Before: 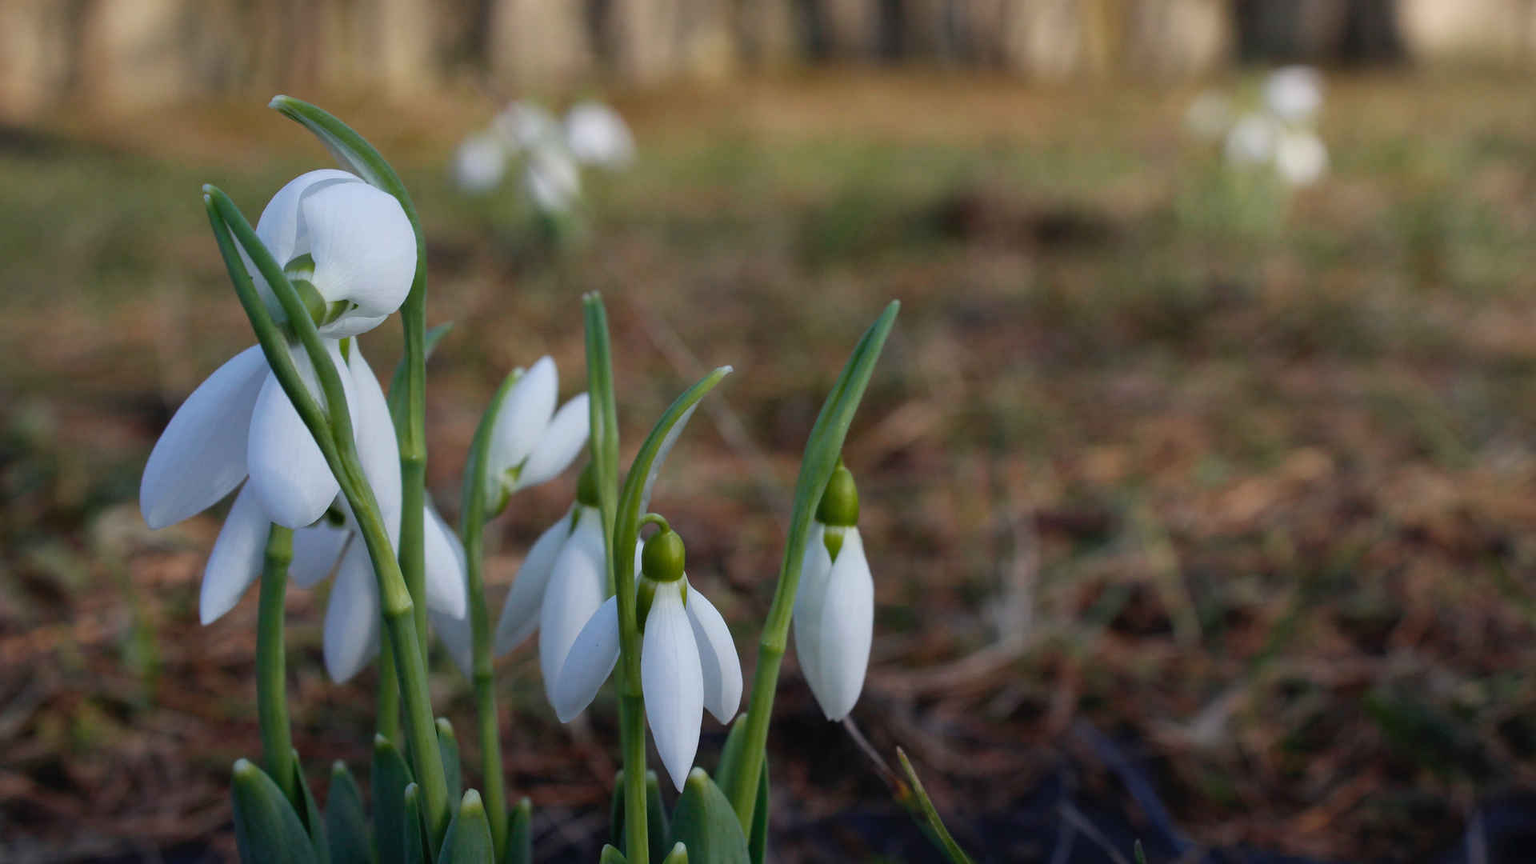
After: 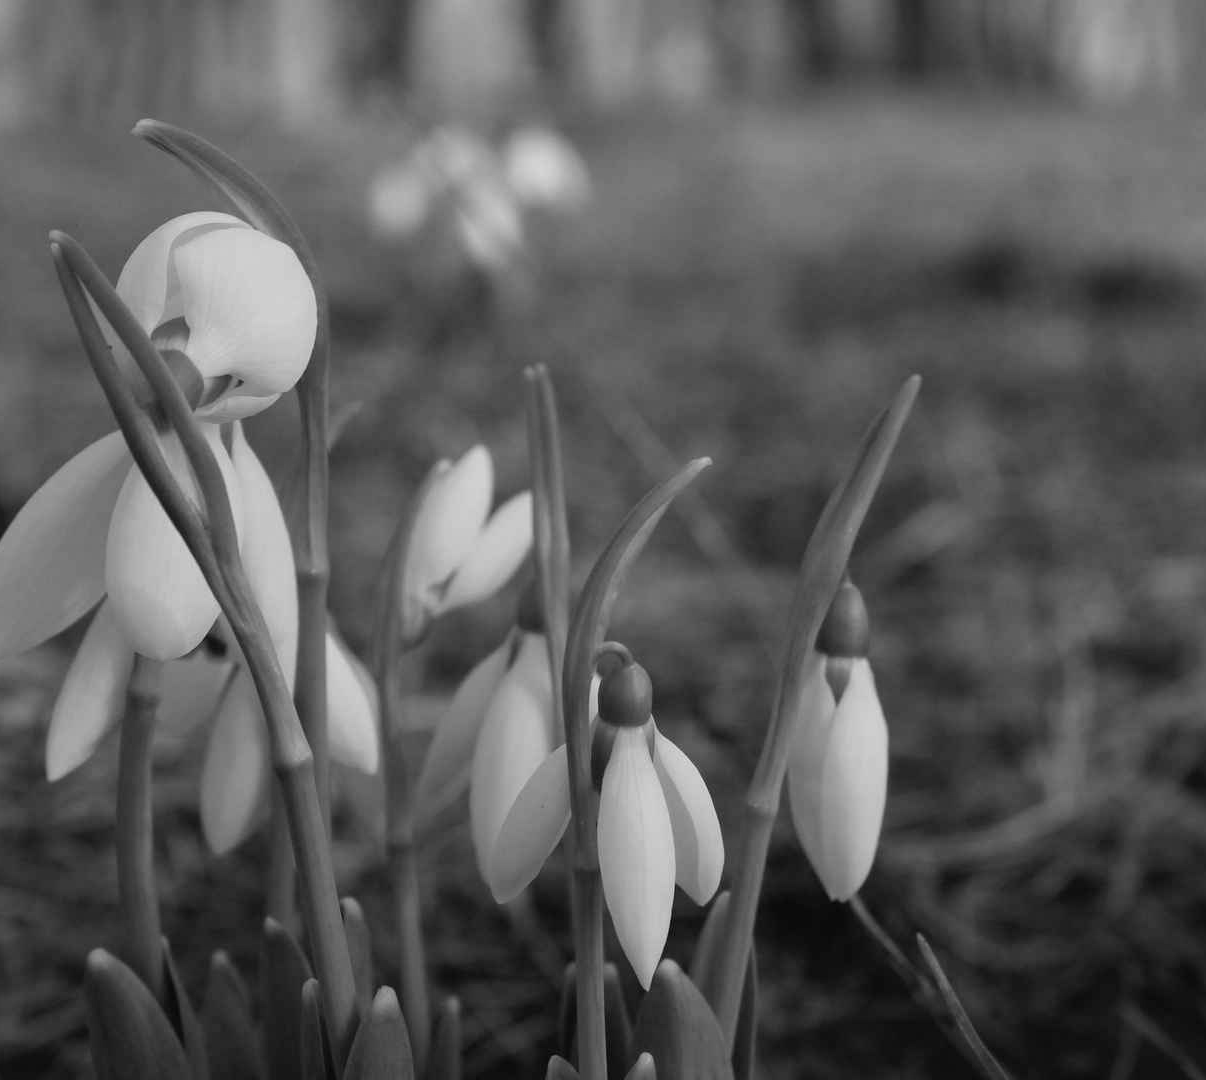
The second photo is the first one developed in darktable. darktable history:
crop: left 10.644%, right 26.528%
contrast brightness saturation: saturation -1
